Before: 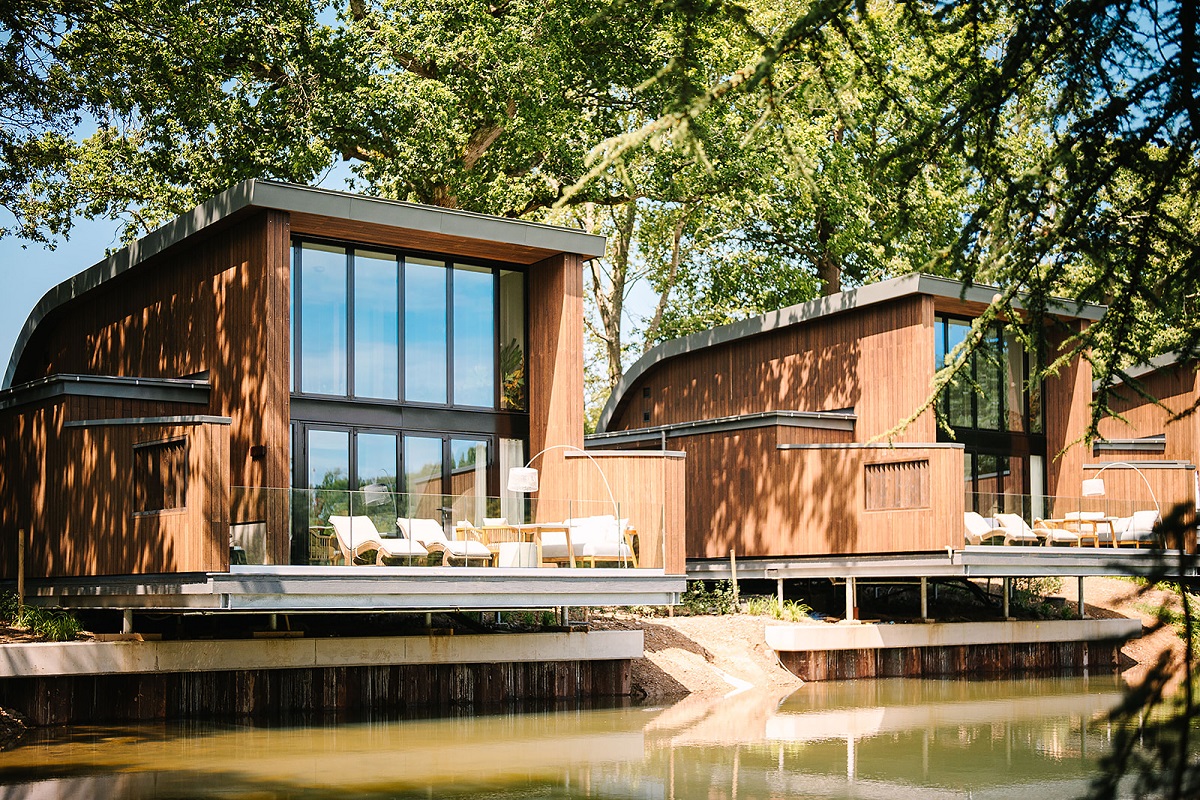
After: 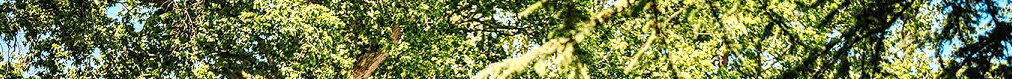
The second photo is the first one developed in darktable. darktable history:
local contrast: detail 160%
crop and rotate: left 9.644%, top 9.491%, right 6.021%, bottom 80.509%
shadows and highlights: highlights color adjustment 0%, soften with gaussian
contrast brightness saturation: contrast 0.2, brightness 0.16, saturation 0.22
